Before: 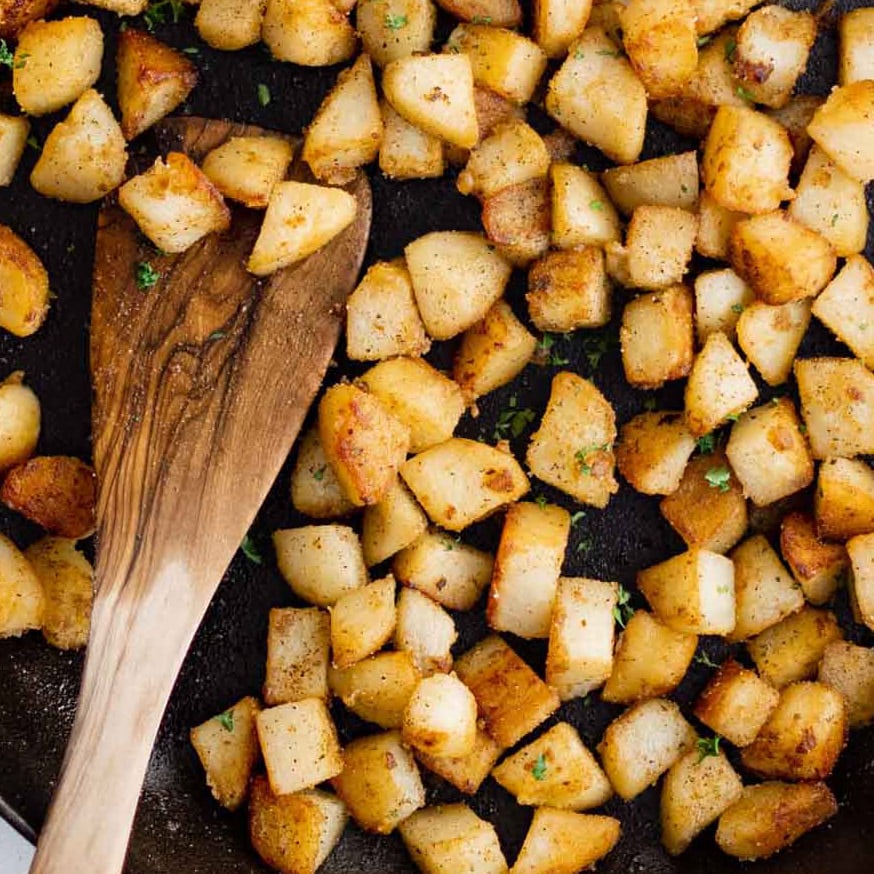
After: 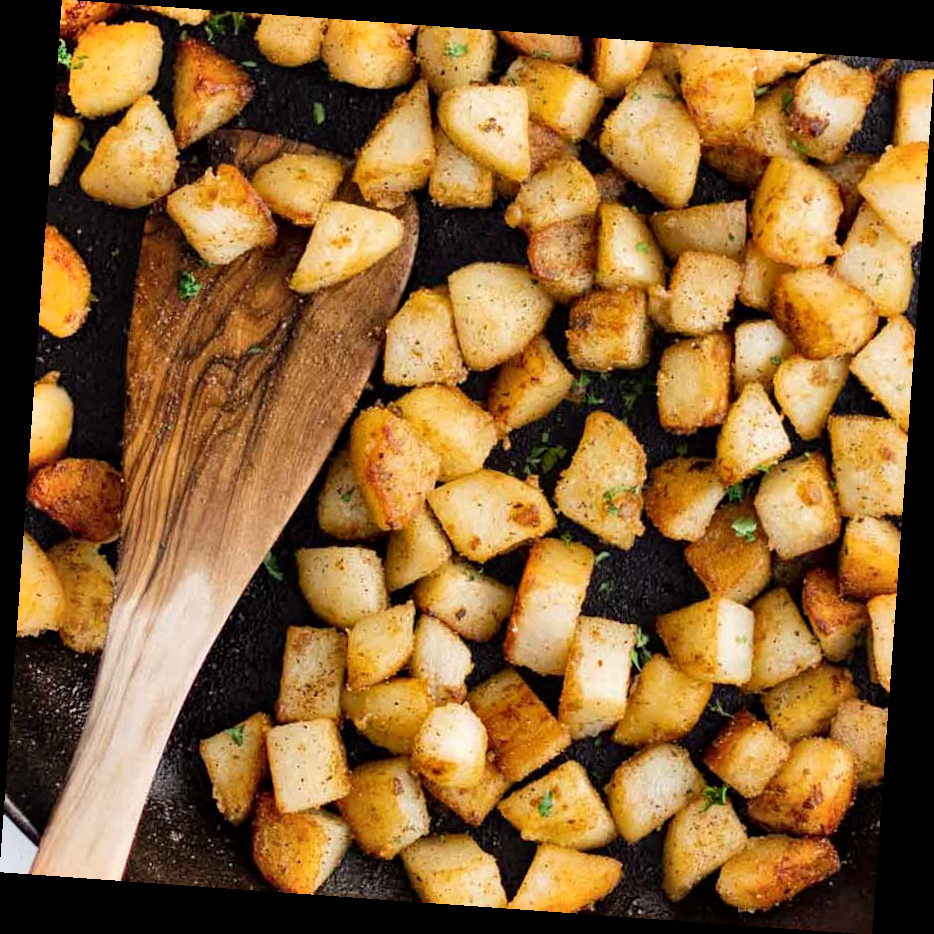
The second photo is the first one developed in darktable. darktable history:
rotate and perspective: rotation 4.1°, automatic cropping off
shadows and highlights: white point adjustment 0.05, highlights color adjustment 55.9%, soften with gaussian
exposure: compensate highlight preservation false
local contrast: highlights 100%, shadows 100%, detail 120%, midtone range 0.2
